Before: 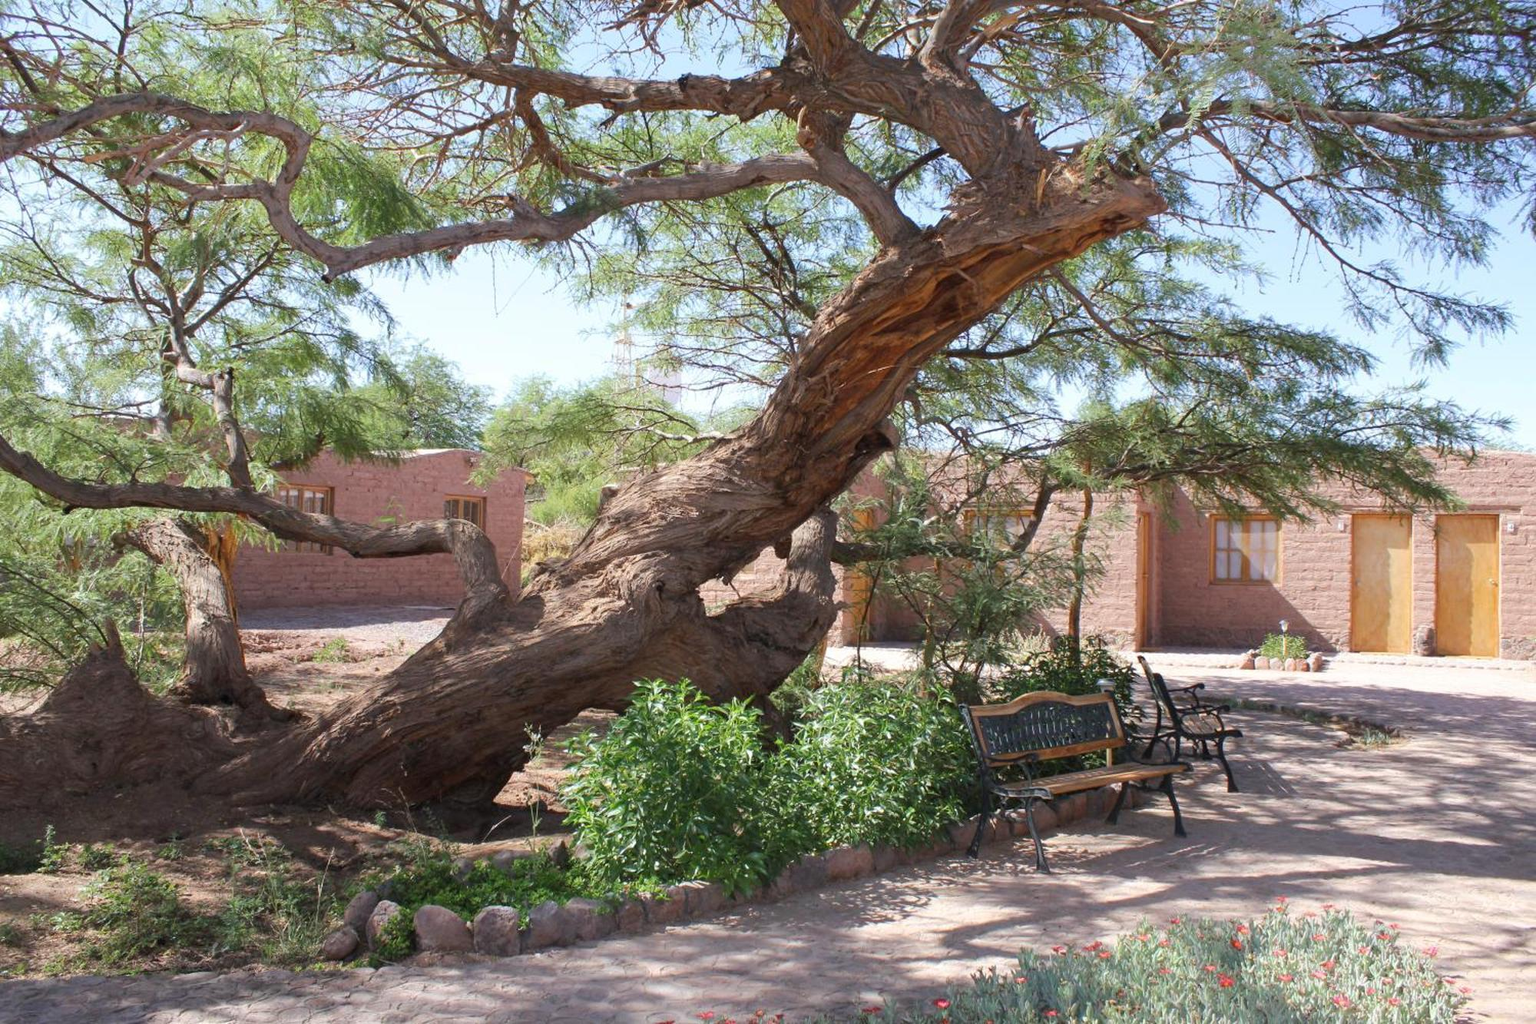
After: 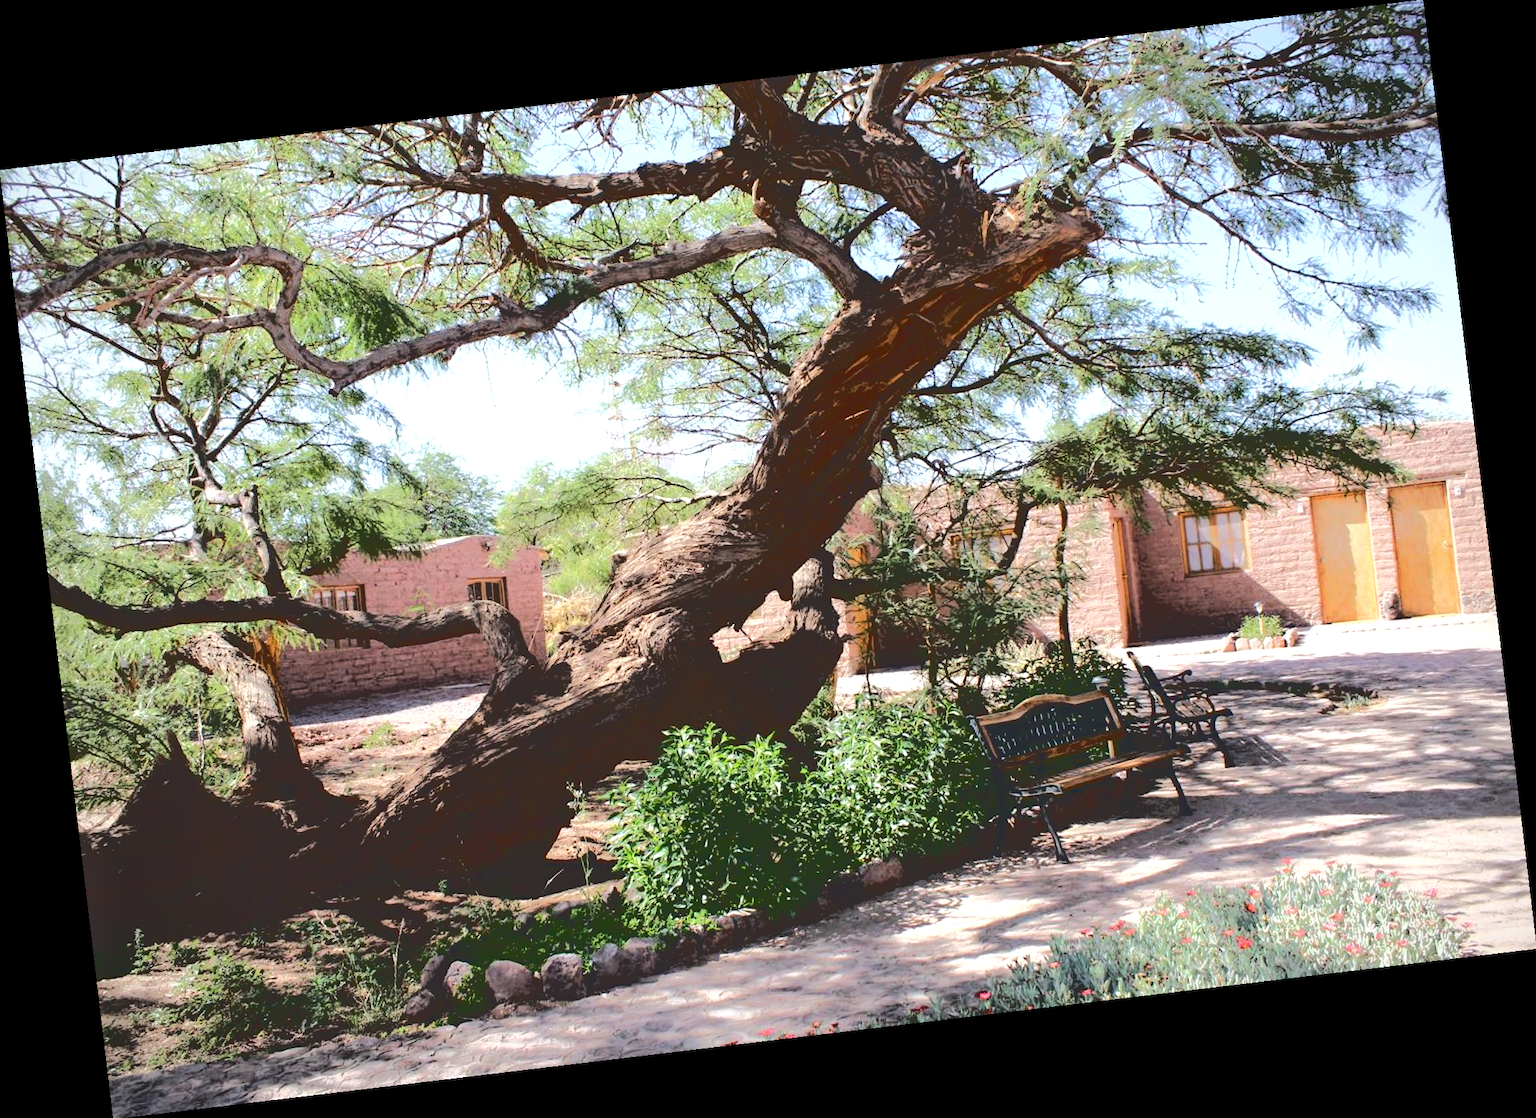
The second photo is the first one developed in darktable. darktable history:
tone equalizer: -8 EV -0.417 EV, -7 EV -0.389 EV, -6 EV -0.333 EV, -5 EV -0.222 EV, -3 EV 0.222 EV, -2 EV 0.333 EV, -1 EV 0.389 EV, +0 EV 0.417 EV, edges refinement/feathering 500, mask exposure compensation -1.57 EV, preserve details no
shadows and highlights: shadows 62.66, white point adjustment 0.37, highlights -34.44, compress 83.82%
exposure: black level correction 0.001, compensate highlight preservation false
rotate and perspective: rotation -6.83°, automatic cropping off
vignetting: fall-off radius 60.92%
base curve: curves: ch0 [(0.065, 0.026) (0.236, 0.358) (0.53, 0.546) (0.777, 0.841) (0.924, 0.992)], preserve colors average RGB
color zones: curves: ch1 [(0, 0.523) (0.143, 0.545) (0.286, 0.52) (0.429, 0.506) (0.571, 0.503) (0.714, 0.503) (0.857, 0.508) (1, 0.523)]
